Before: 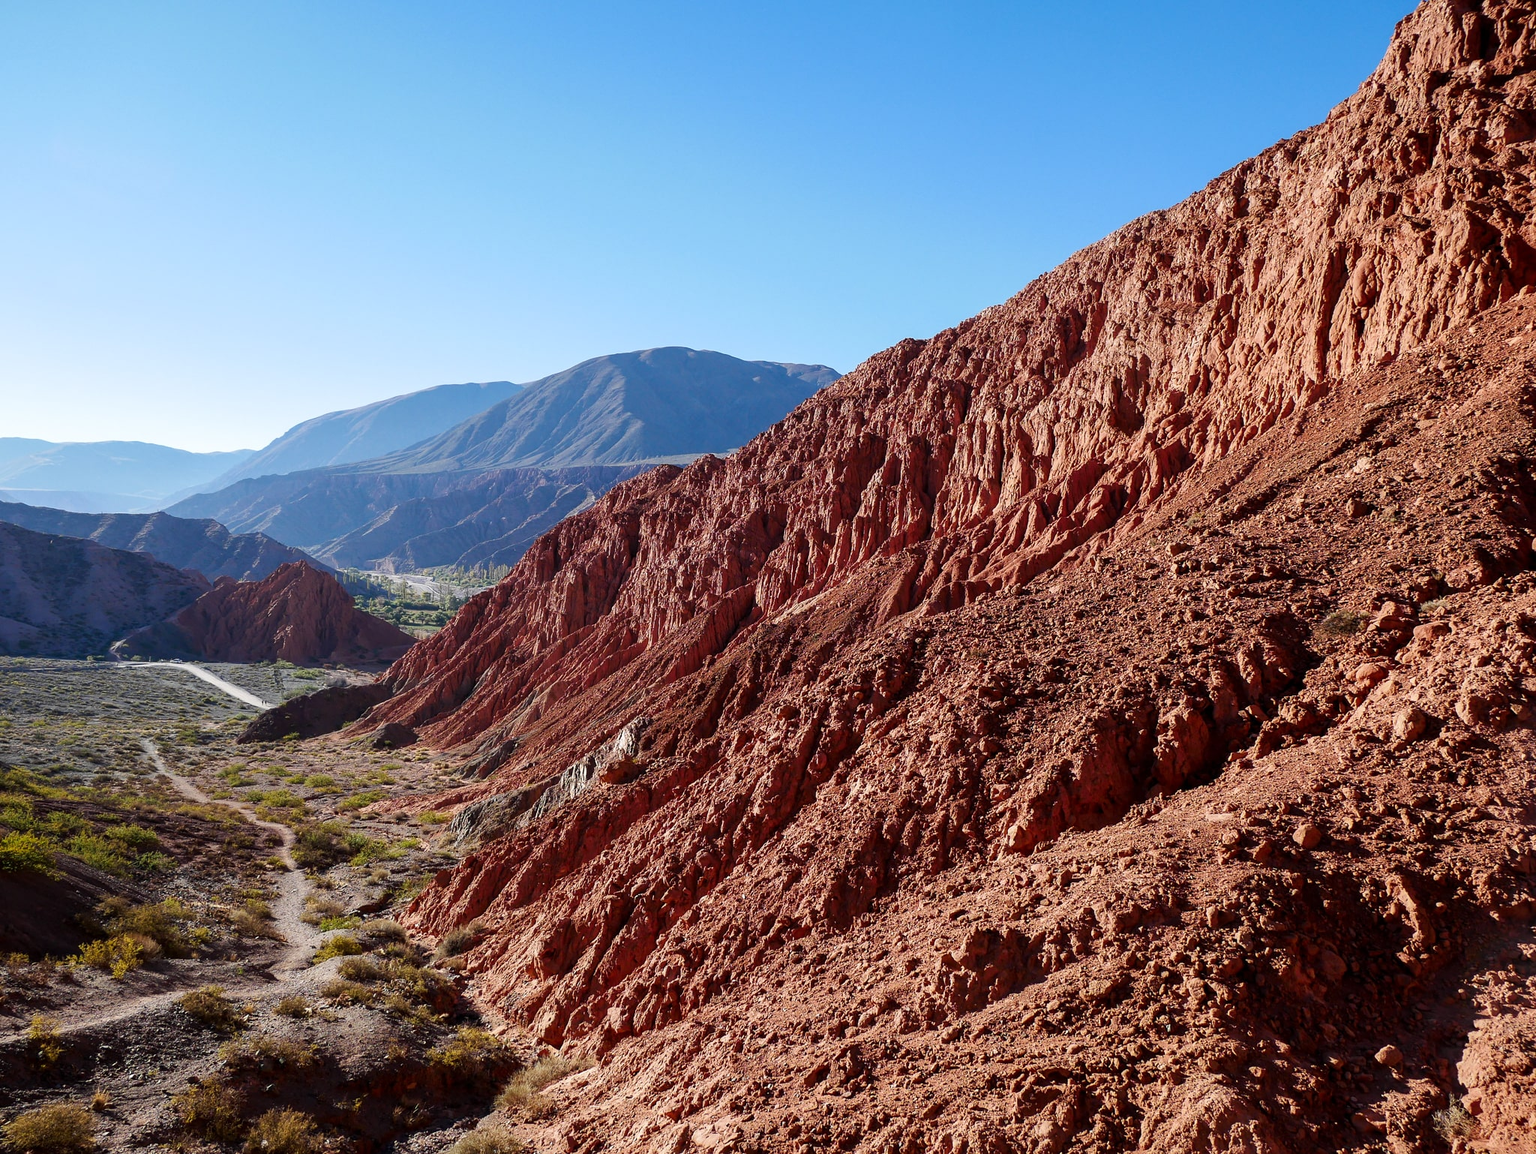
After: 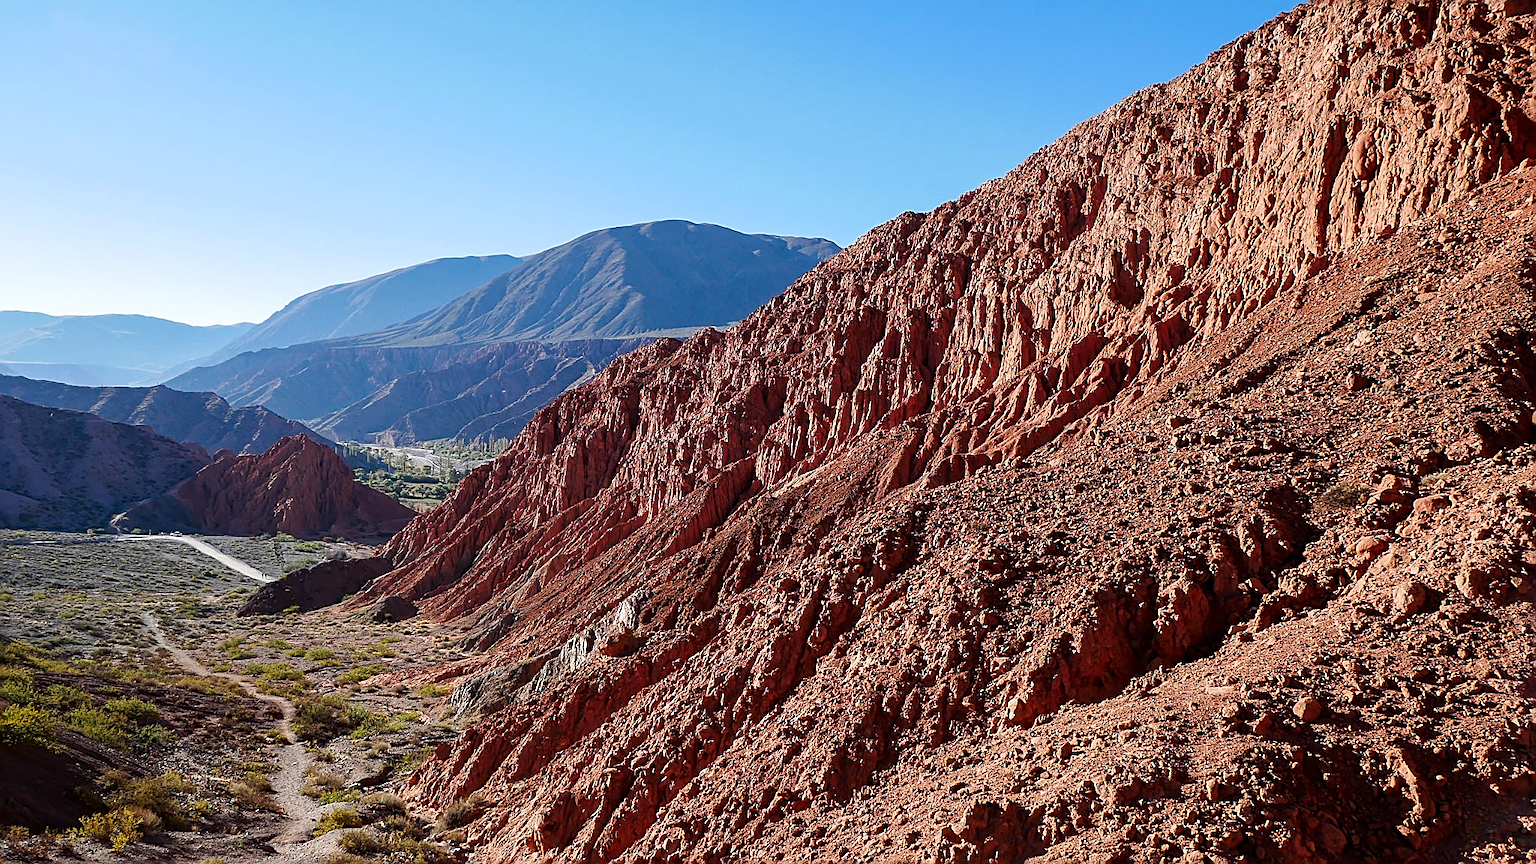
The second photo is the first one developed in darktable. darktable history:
exposure: black level correction 0, compensate exposure bias true, compensate highlight preservation false
haze removal: compatibility mode true, adaptive false
crop: top 11.03%, bottom 13.948%
sharpen: amount 0.744
